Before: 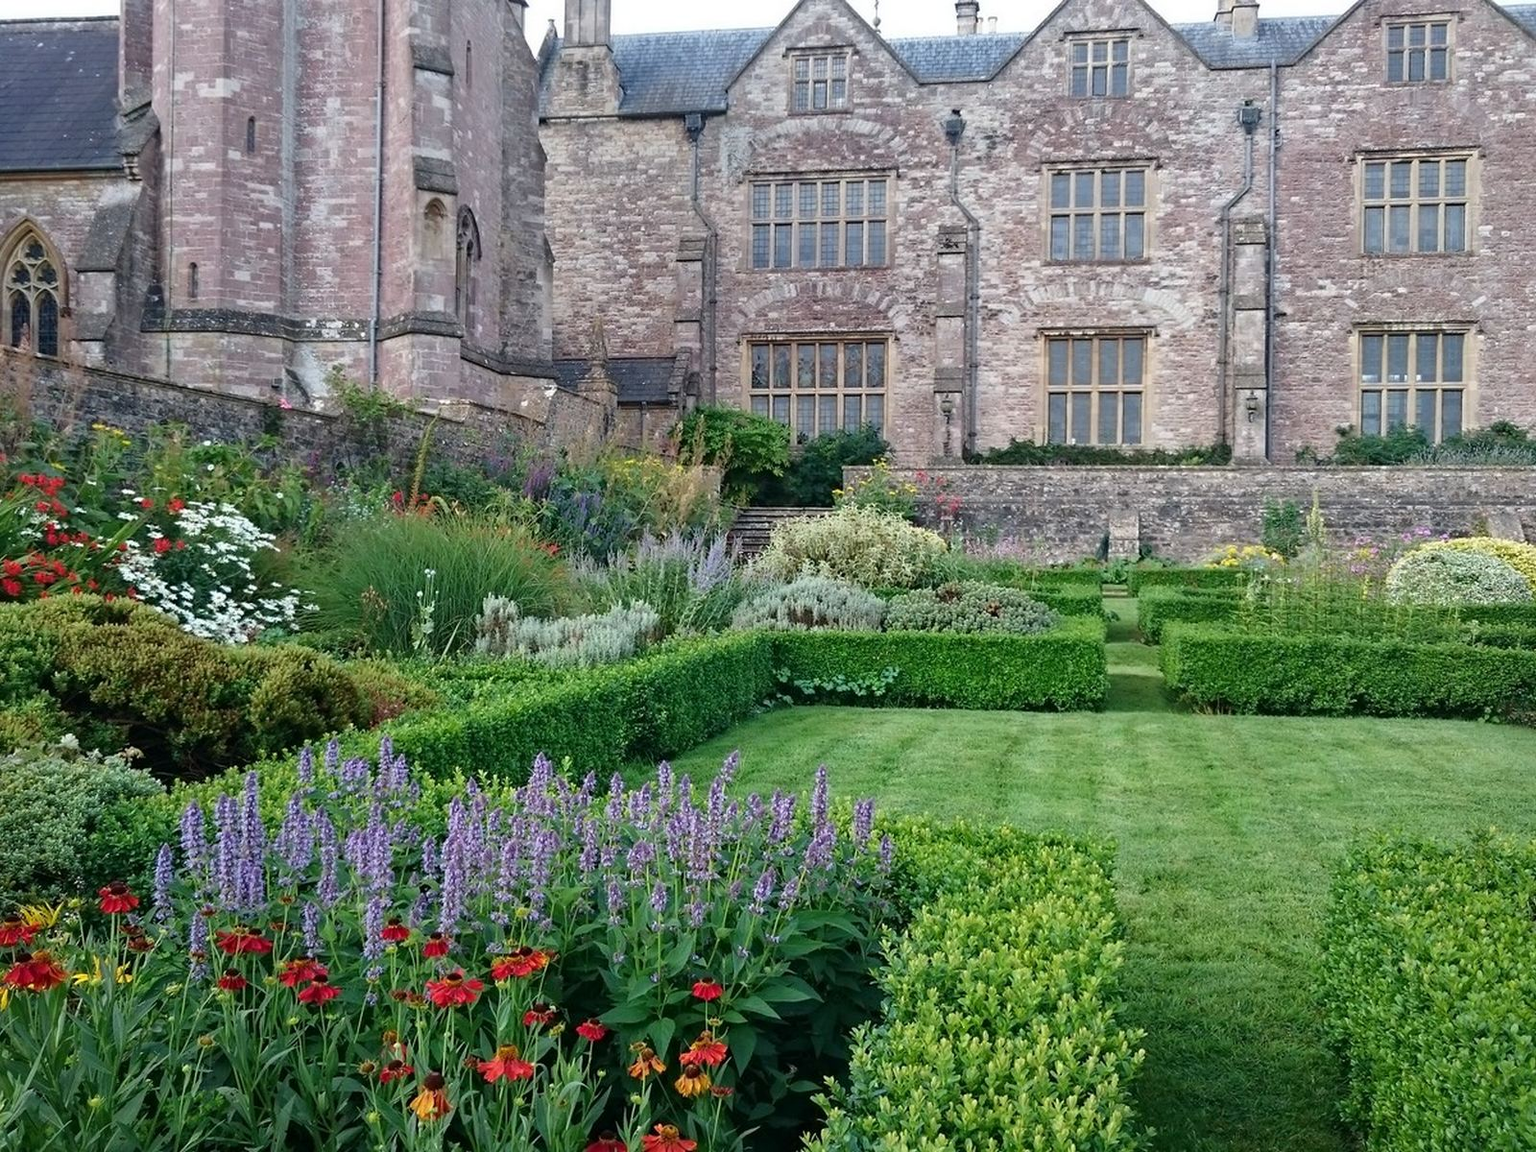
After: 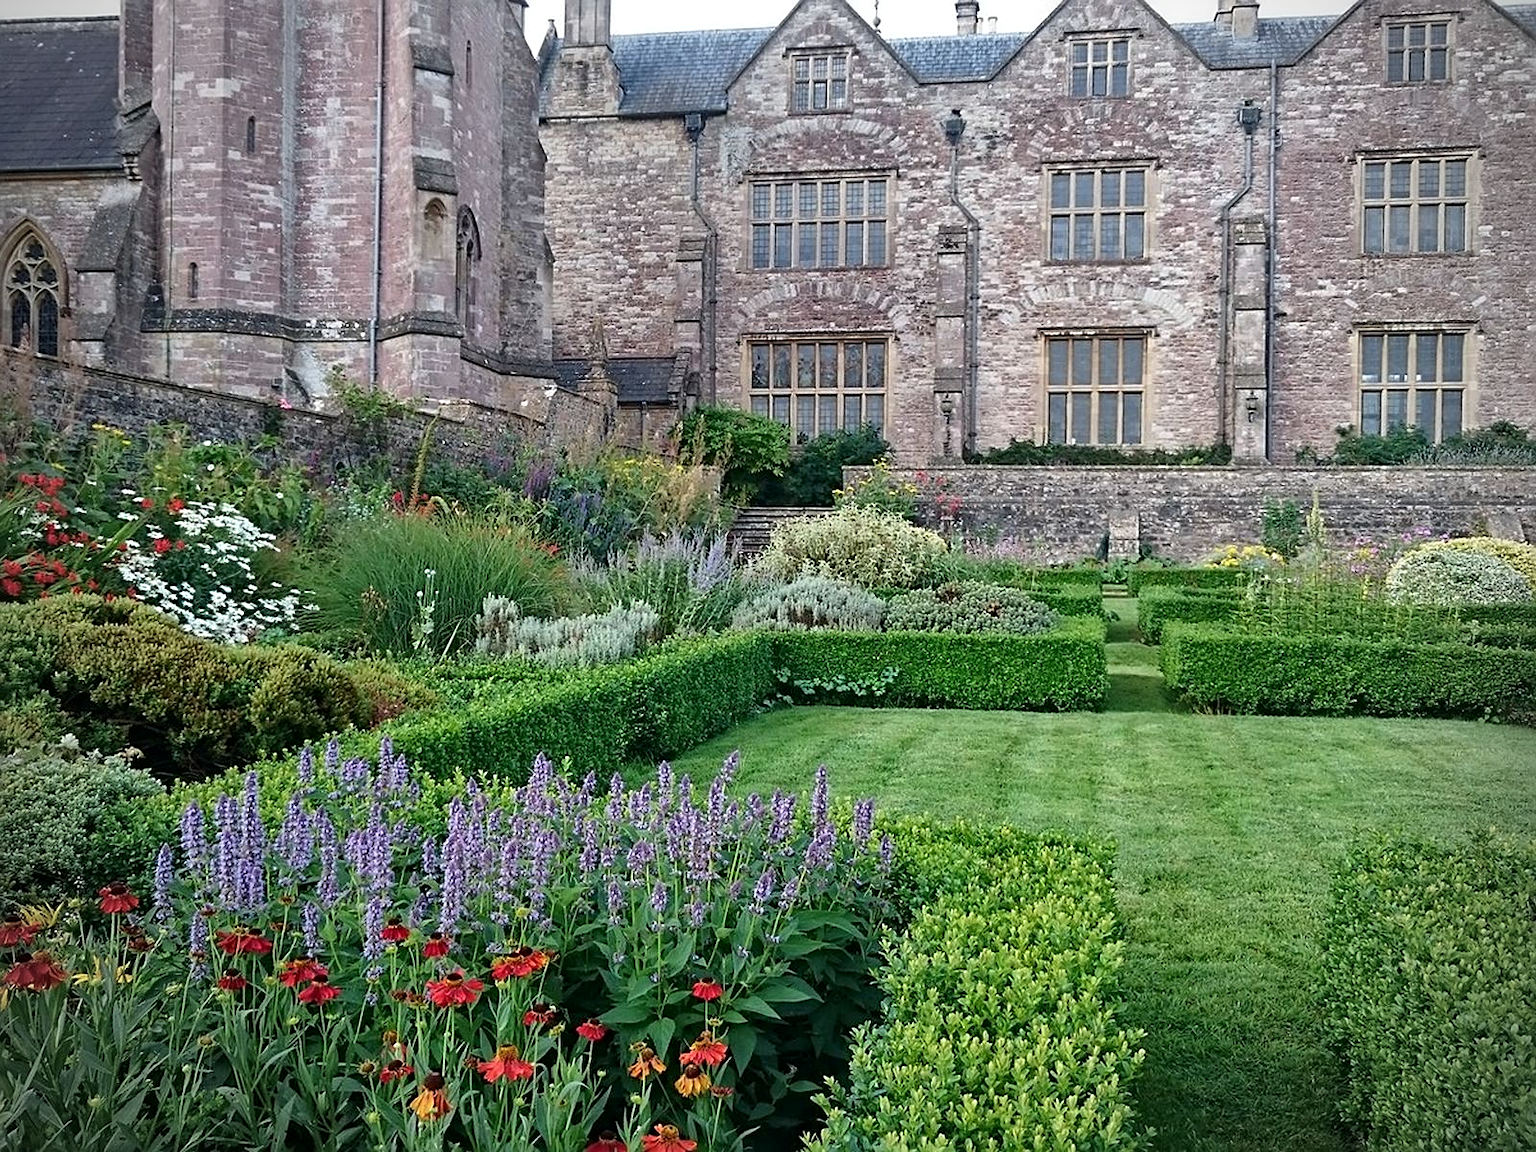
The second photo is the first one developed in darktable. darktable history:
shadows and highlights: shadows 36.37, highlights -26.85, soften with gaussian
local contrast: mode bilateral grid, contrast 21, coarseness 50, detail 119%, midtone range 0.2
sharpen: on, module defaults
vignetting: on, module defaults
